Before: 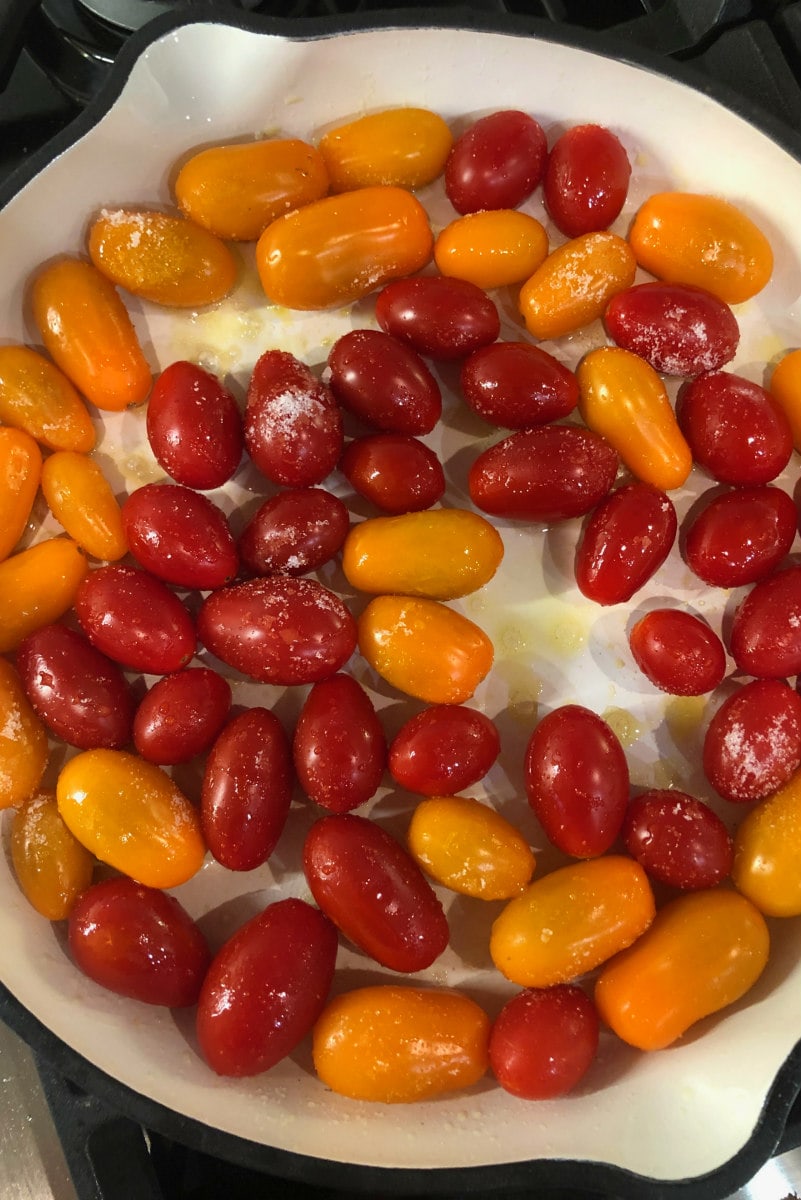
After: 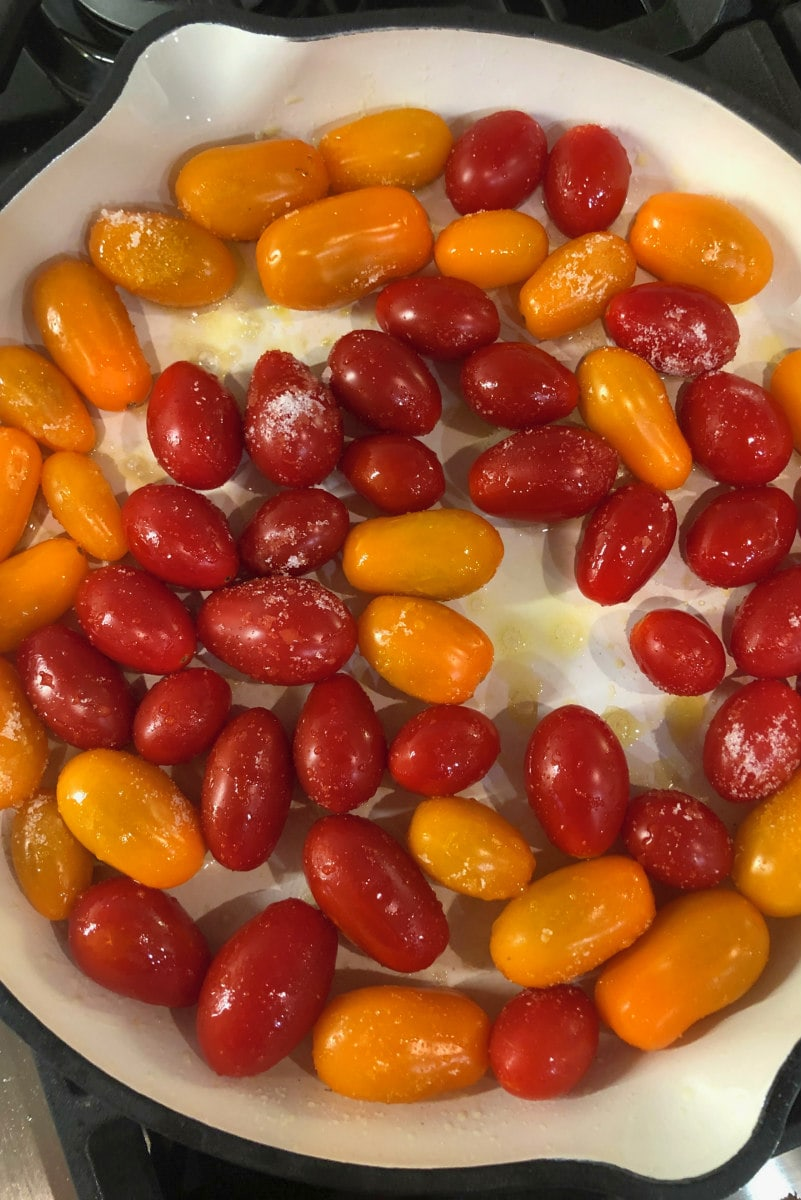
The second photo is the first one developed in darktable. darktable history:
shadows and highlights: shadows 43.18, highlights 8.05
